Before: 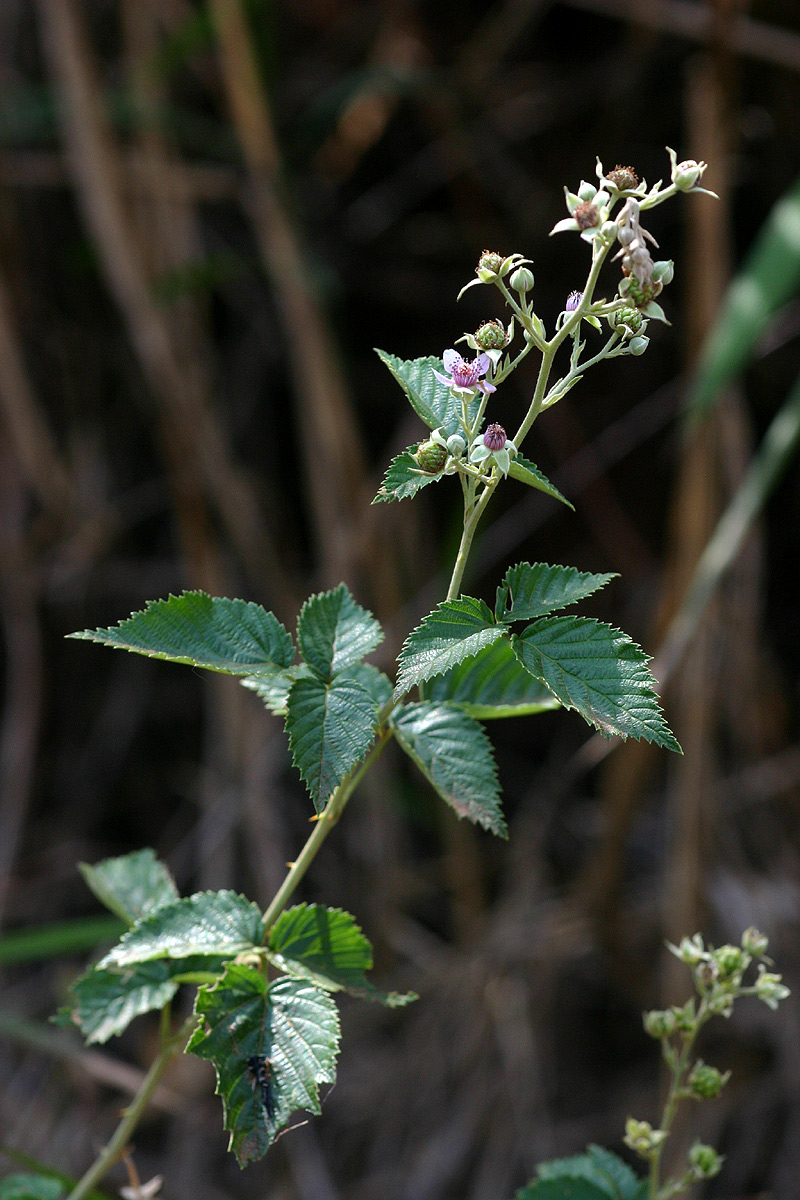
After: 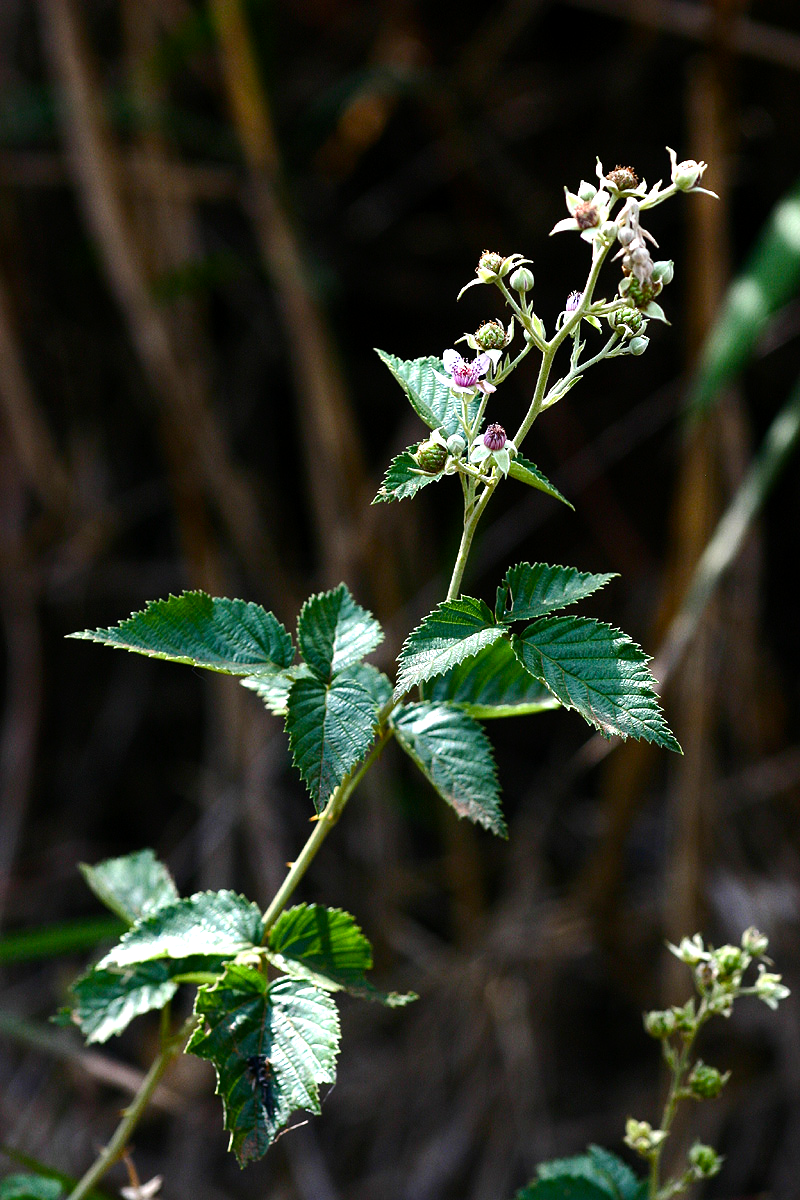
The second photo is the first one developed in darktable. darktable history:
tone equalizer: -8 EV -1.08 EV, -7 EV -1.01 EV, -6 EV -0.867 EV, -5 EV -0.578 EV, -3 EV 0.578 EV, -2 EV 0.867 EV, -1 EV 1.01 EV, +0 EV 1.08 EV, edges refinement/feathering 500, mask exposure compensation -1.57 EV, preserve details no
color balance rgb: perceptual saturation grading › global saturation 20%, perceptual saturation grading › highlights -25%, perceptual saturation grading › shadows 50%
